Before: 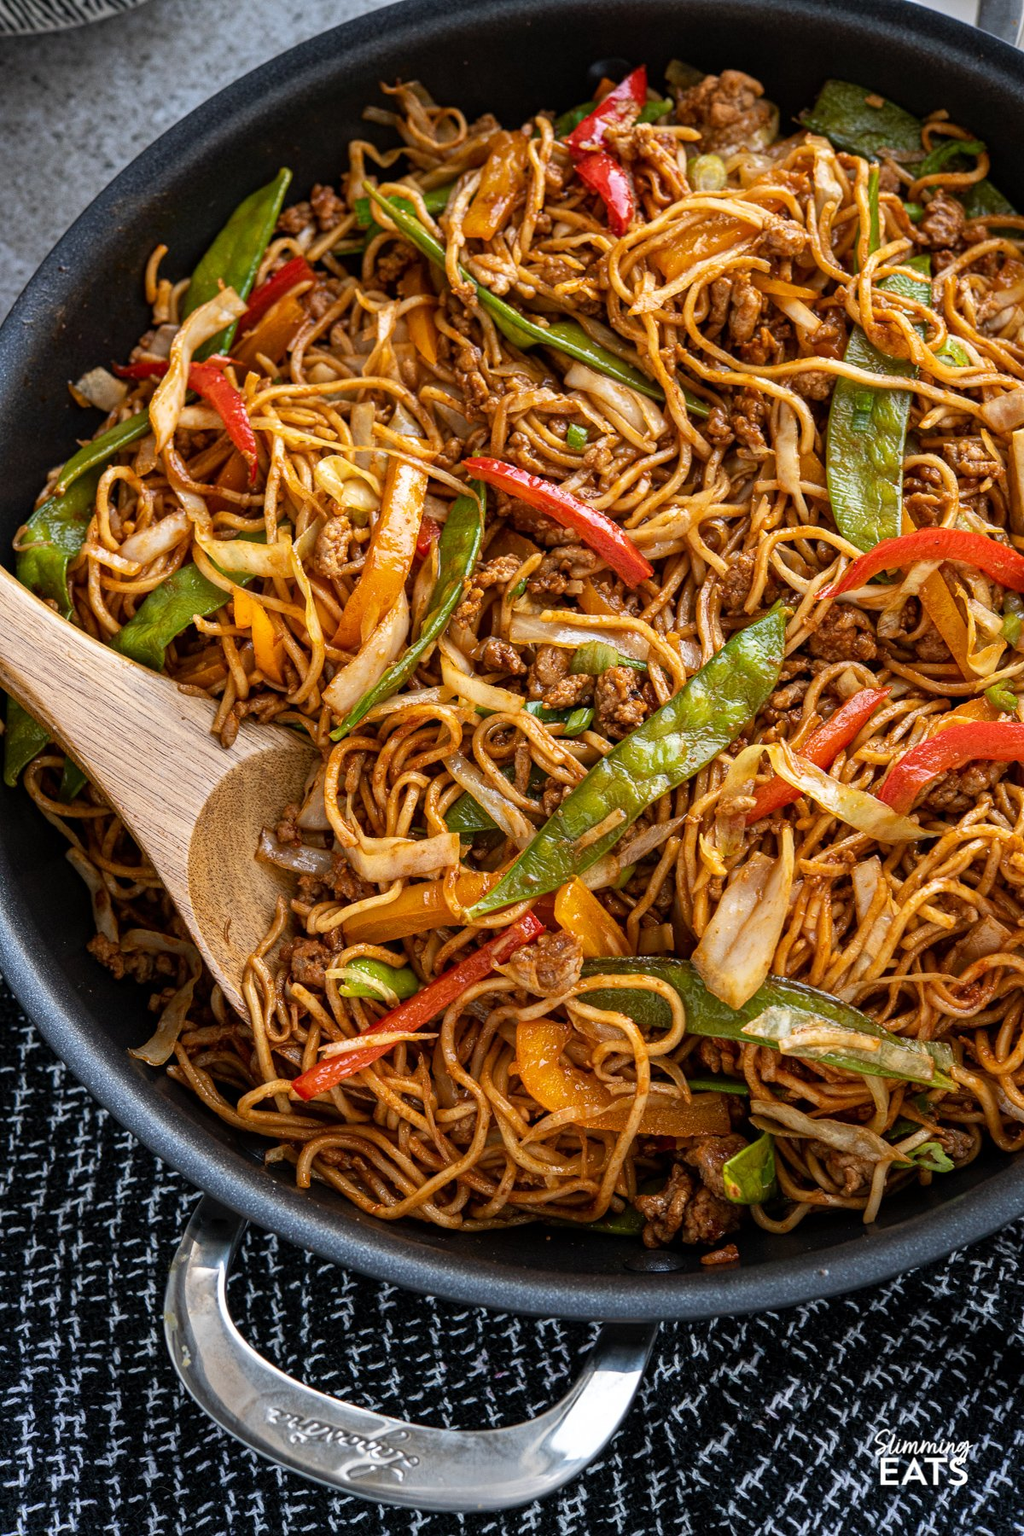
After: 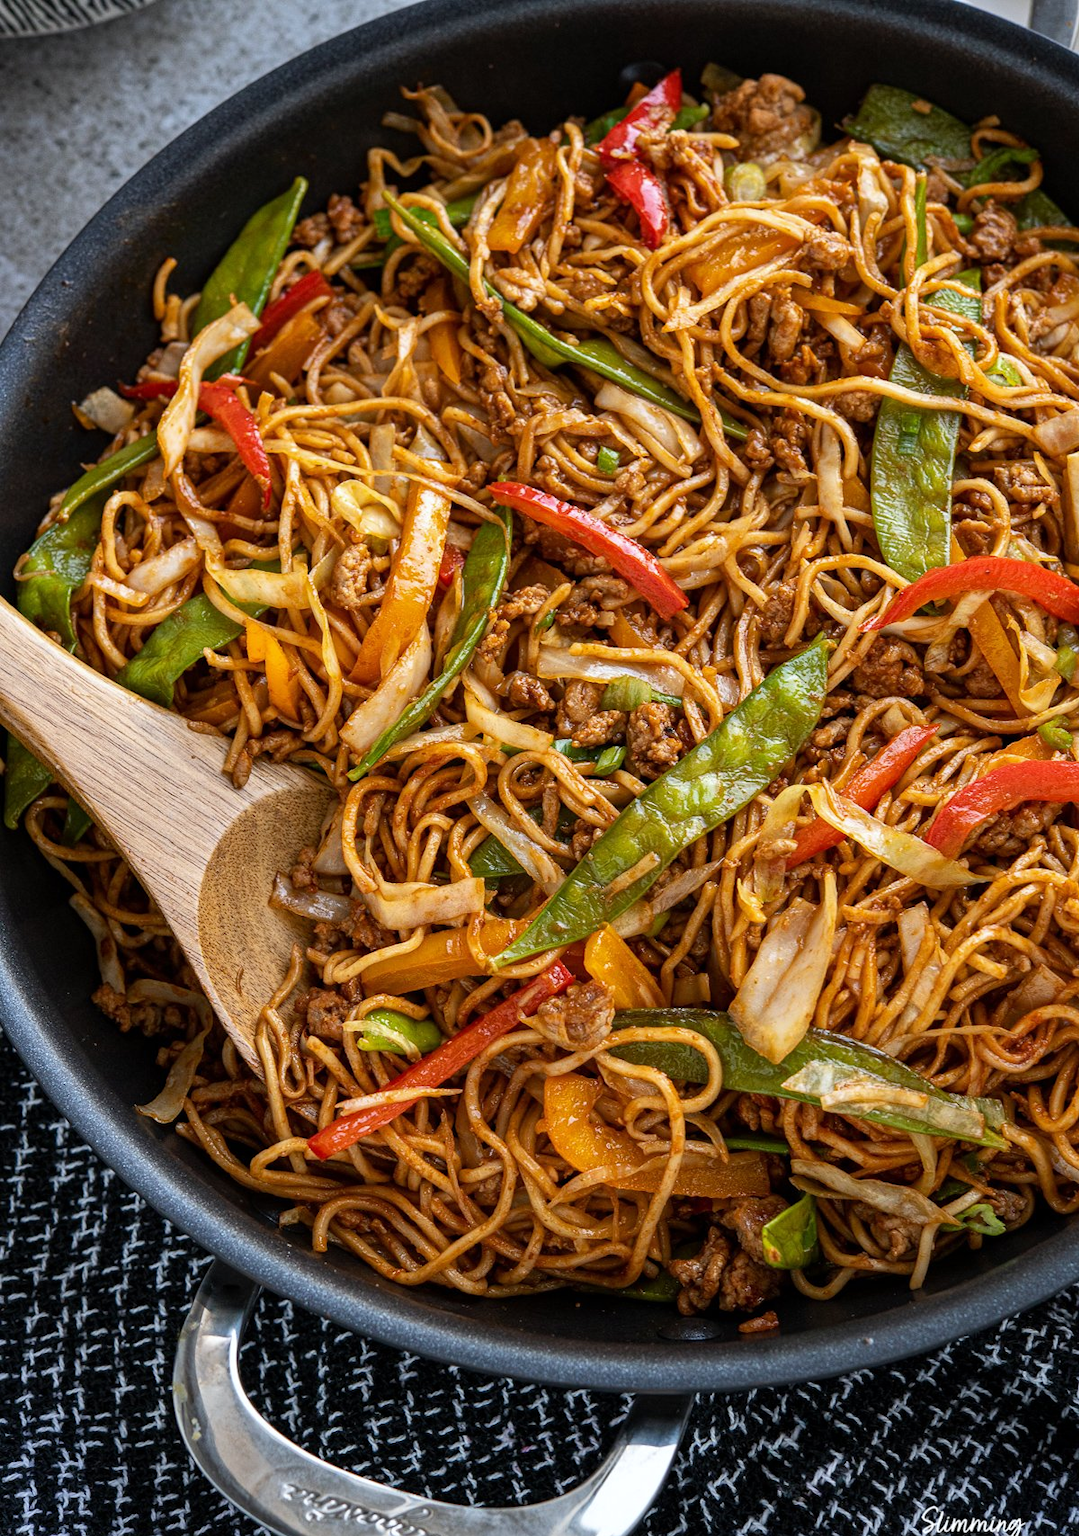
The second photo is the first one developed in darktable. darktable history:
white balance: red 0.986, blue 1.01
crop and rotate: top 0%, bottom 5.097%
